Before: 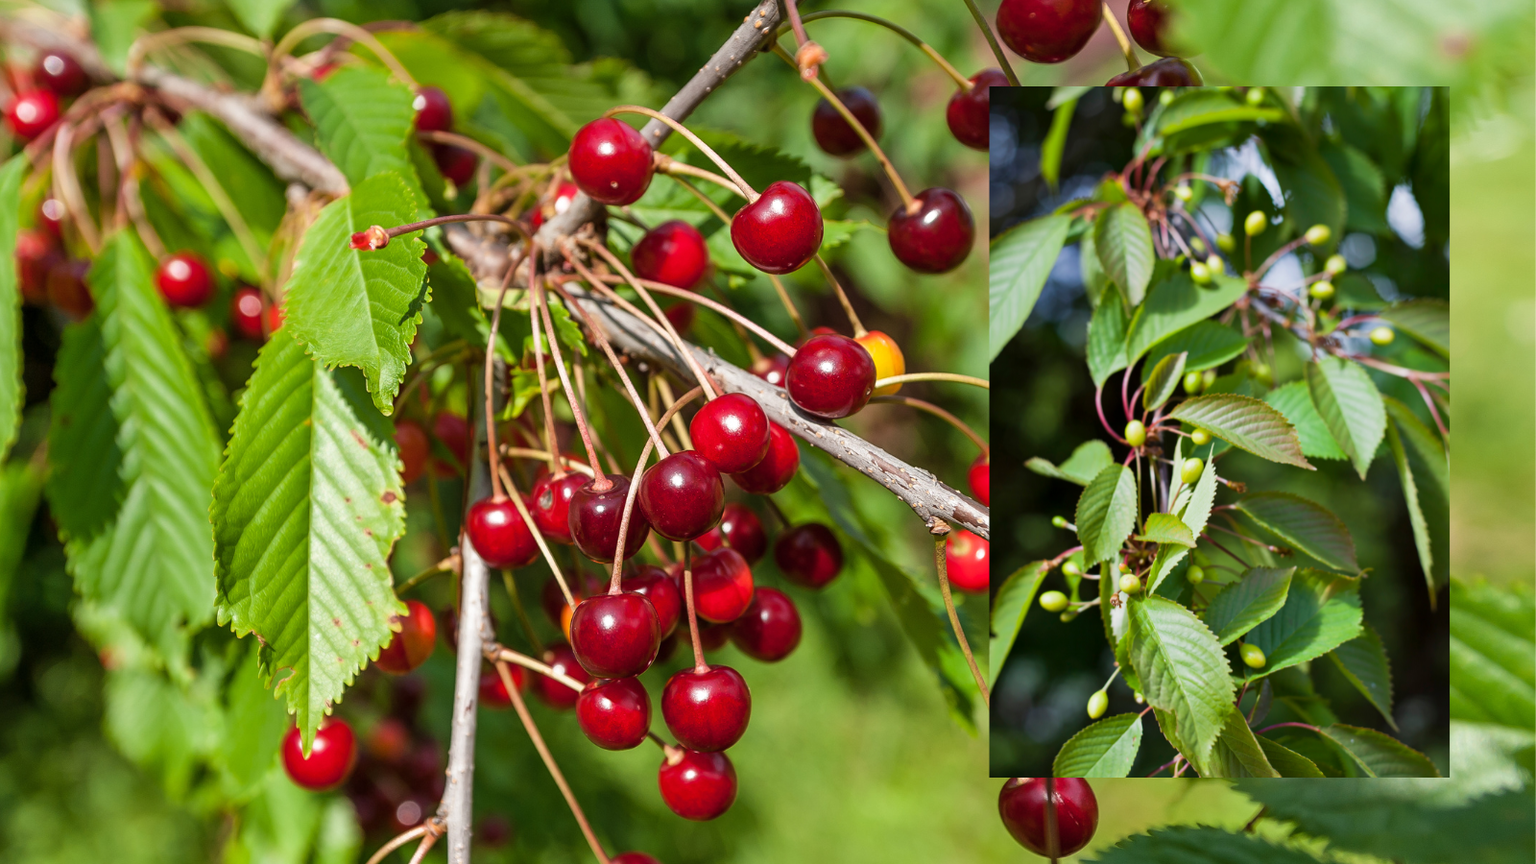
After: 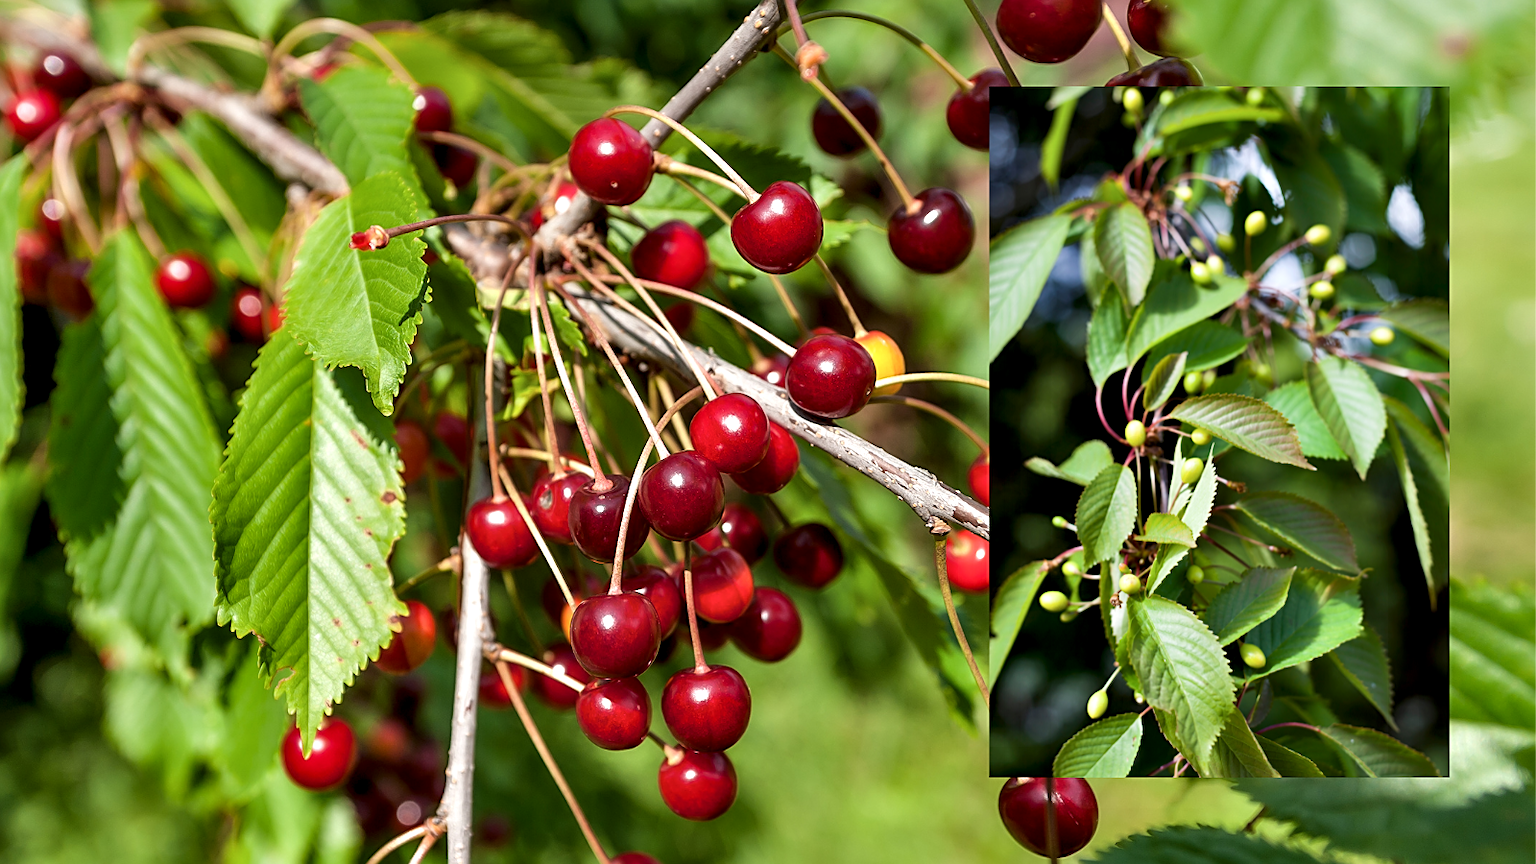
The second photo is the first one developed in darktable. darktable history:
sharpen: on, module defaults
contrast equalizer: y [[0.514, 0.573, 0.581, 0.508, 0.5, 0.5], [0.5 ×6], [0.5 ×6], [0 ×6], [0 ×6]]
